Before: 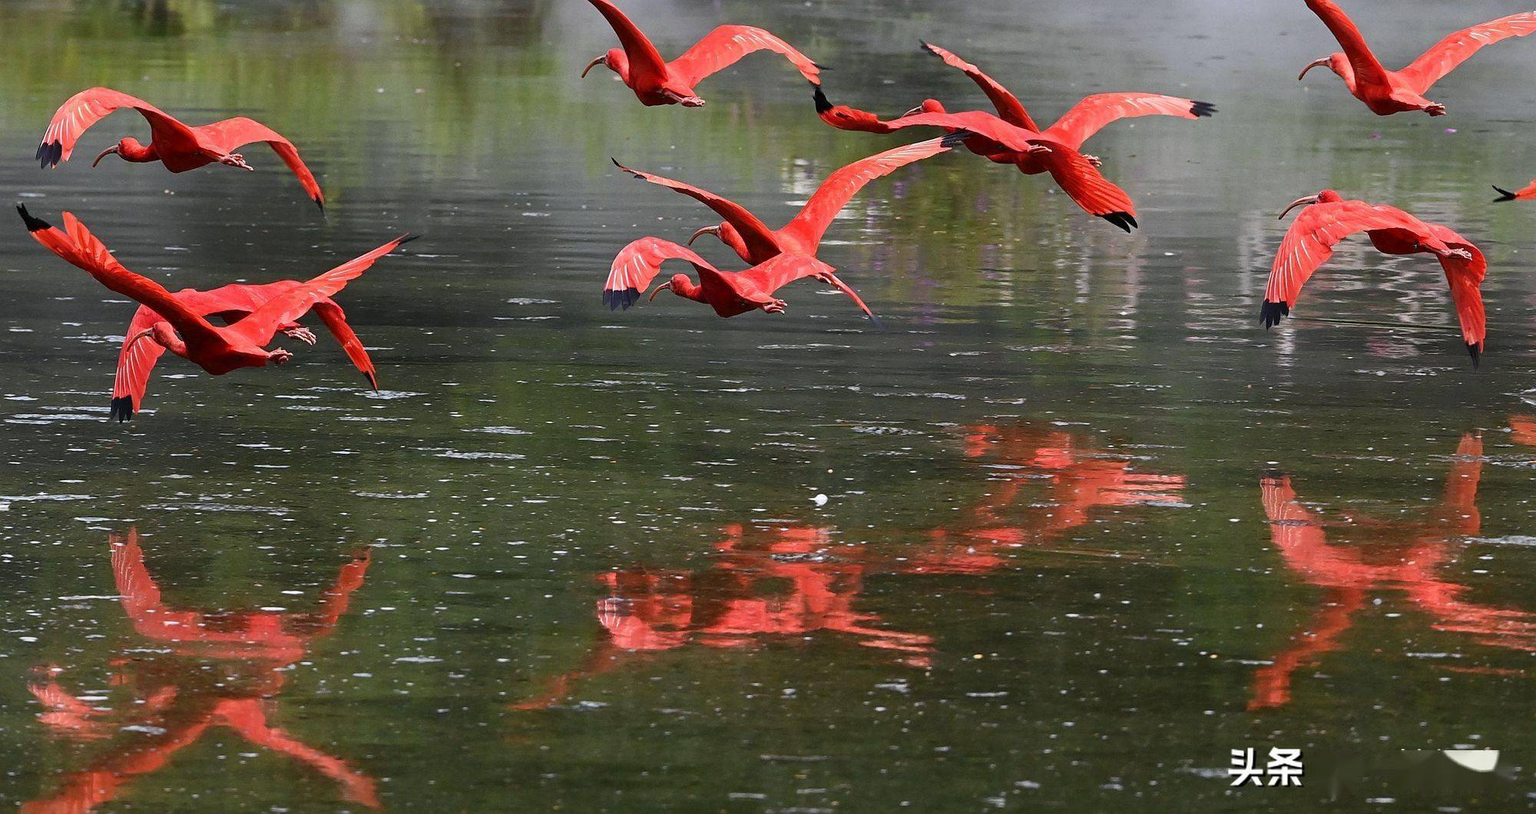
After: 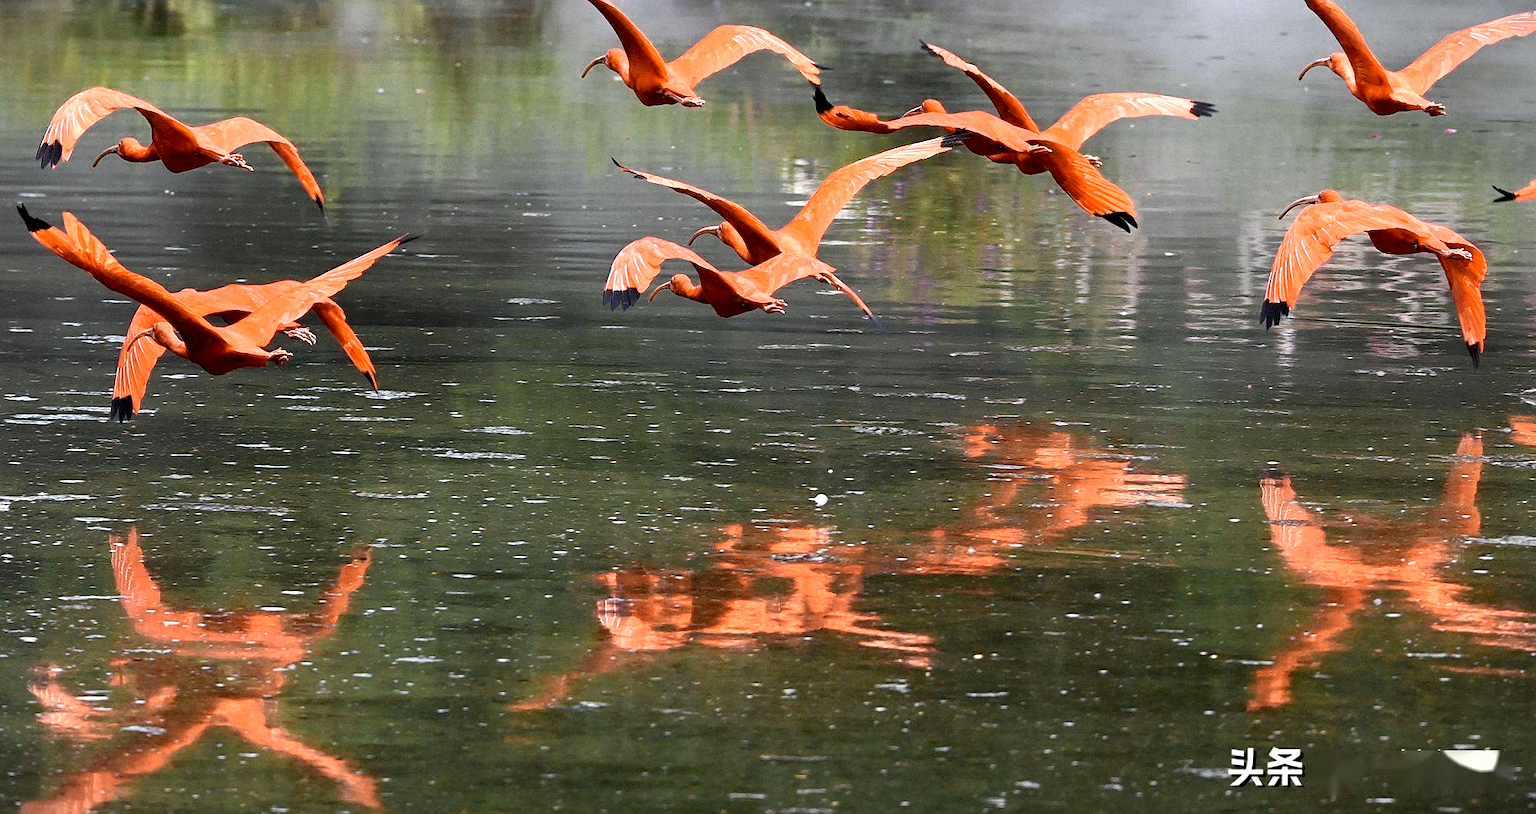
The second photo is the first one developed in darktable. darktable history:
tone equalizer: edges refinement/feathering 500, mask exposure compensation -1.57 EV, preserve details no
vignetting: fall-off start 100.85%, width/height ratio 1.32, unbound false
color zones: curves: ch0 [(0.018, 0.548) (0.197, 0.654) (0.425, 0.447) (0.605, 0.658) (0.732, 0.579)]; ch1 [(0.105, 0.531) (0.224, 0.531) (0.386, 0.39) (0.618, 0.456) (0.732, 0.456) (0.956, 0.421)]; ch2 [(0.039, 0.583) (0.215, 0.465) (0.399, 0.544) (0.465, 0.548) (0.614, 0.447) (0.724, 0.43) (0.882, 0.623) (0.956, 0.632)]
exposure: black level correction 0.004, exposure 0.419 EV, compensate highlight preservation false
local contrast: highlights 102%, shadows 102%, detail 119%, midtone range 0.2
